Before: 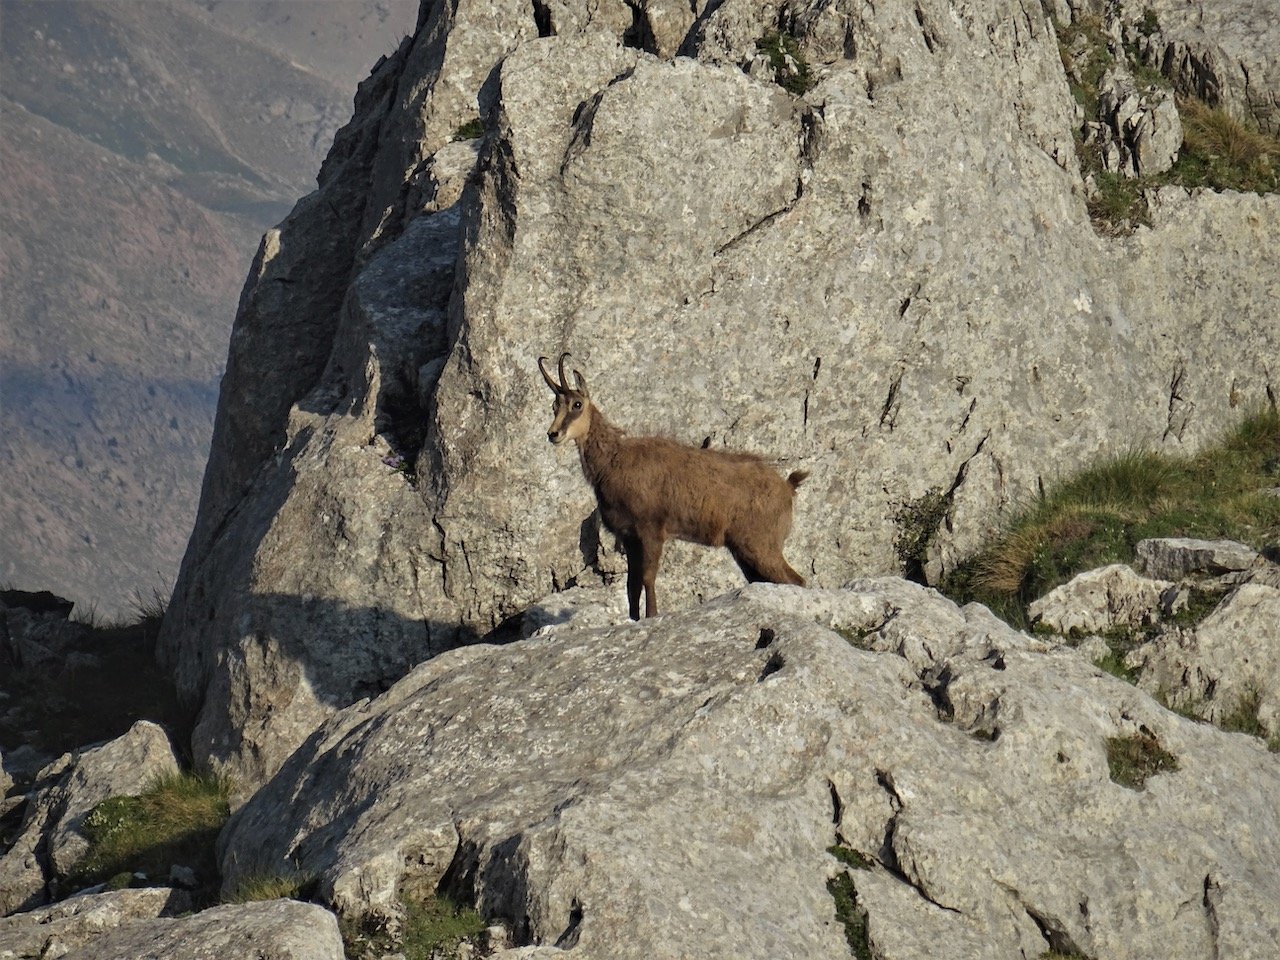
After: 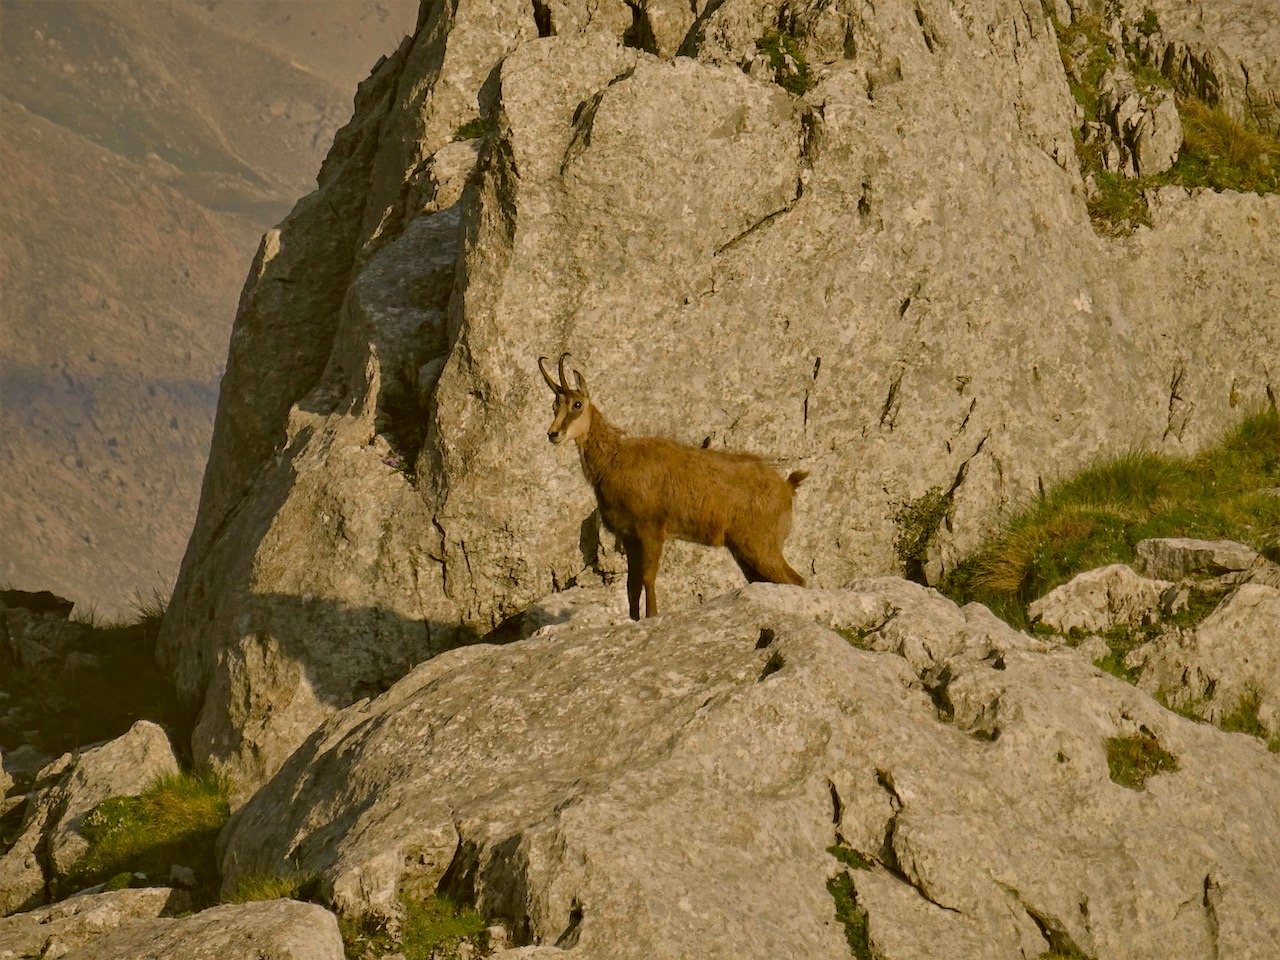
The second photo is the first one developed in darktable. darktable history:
color correction: highlights a* 8.98, highlights b* 15.09, shadows a* -0.49, shadows b* 26.52
white balance: red 1.004, blue 1.024
color balance rgb: shadows lift › chroma 1%, shadows lift › hue 113°, highlights gain › chroma 0.2%, highlights gain › hue 333°, perceptual saturation grading › global saturation 20%, perceptual saturation grading › highlights -50%, perceptual saturation grading › shadows 25%, contrast -20%
shadows and highlights: shadows 43.71, white point adjustment -1.46, soften with gaussian
